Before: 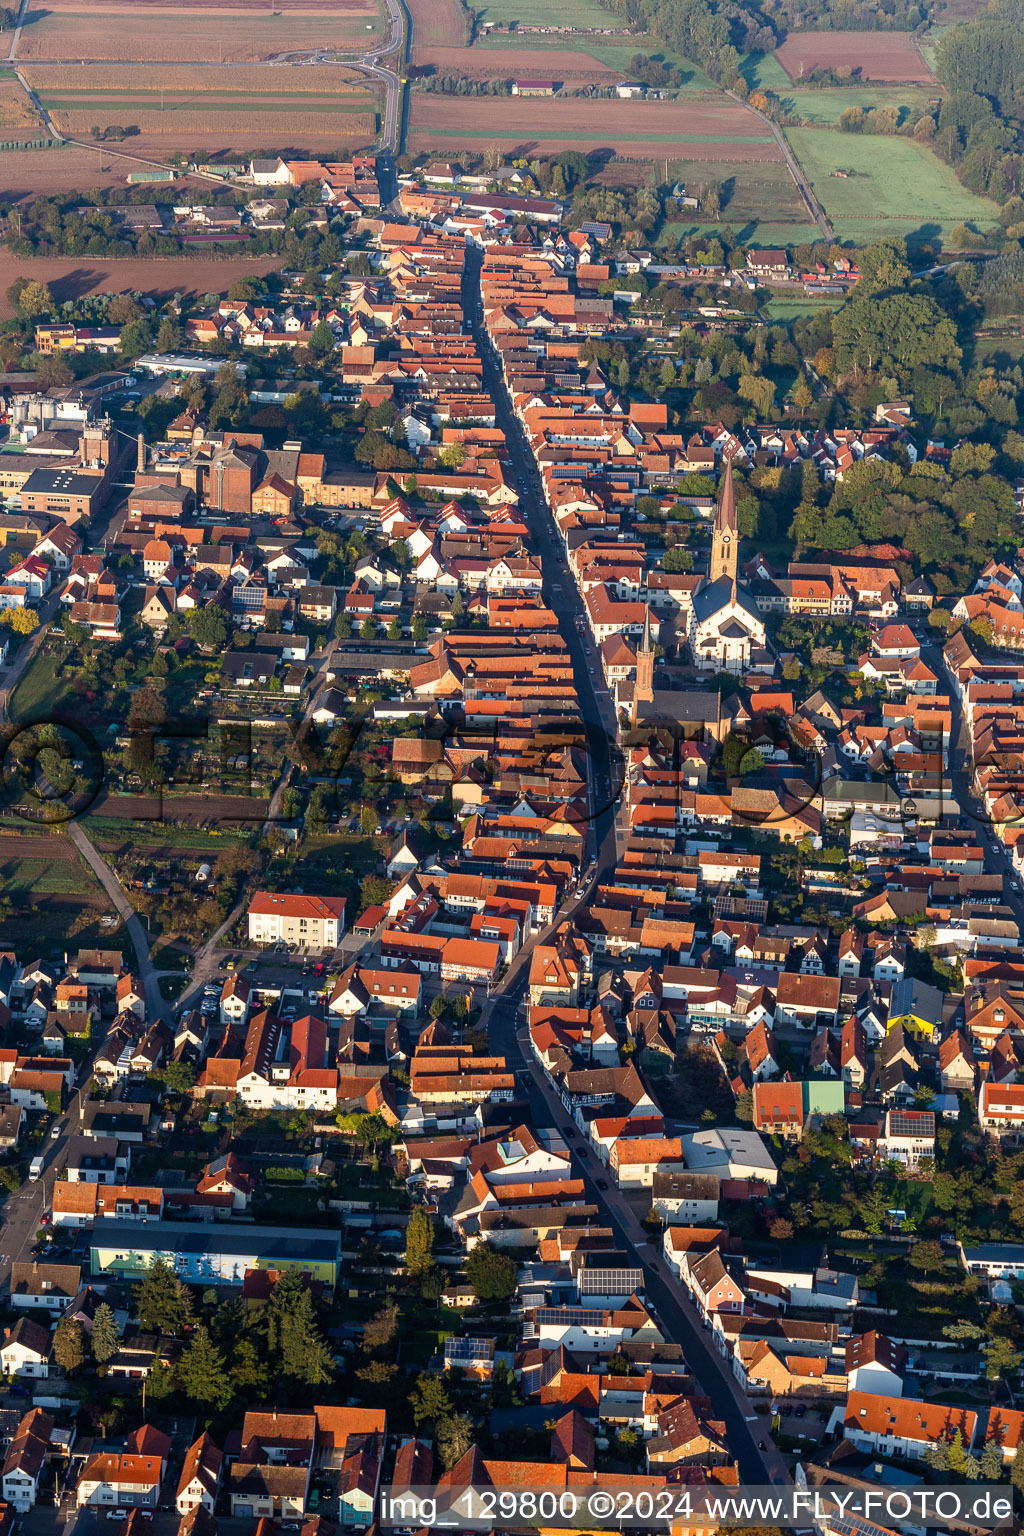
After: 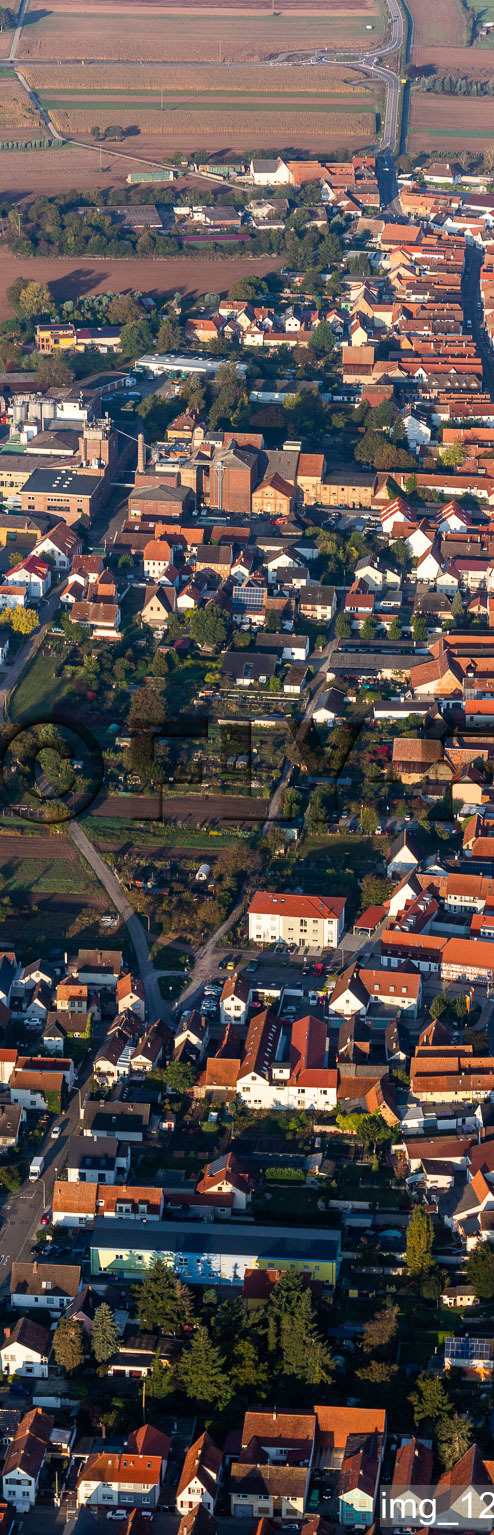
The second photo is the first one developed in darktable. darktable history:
crop and rotate: left 0.043%, top 0%, right 51.659%
